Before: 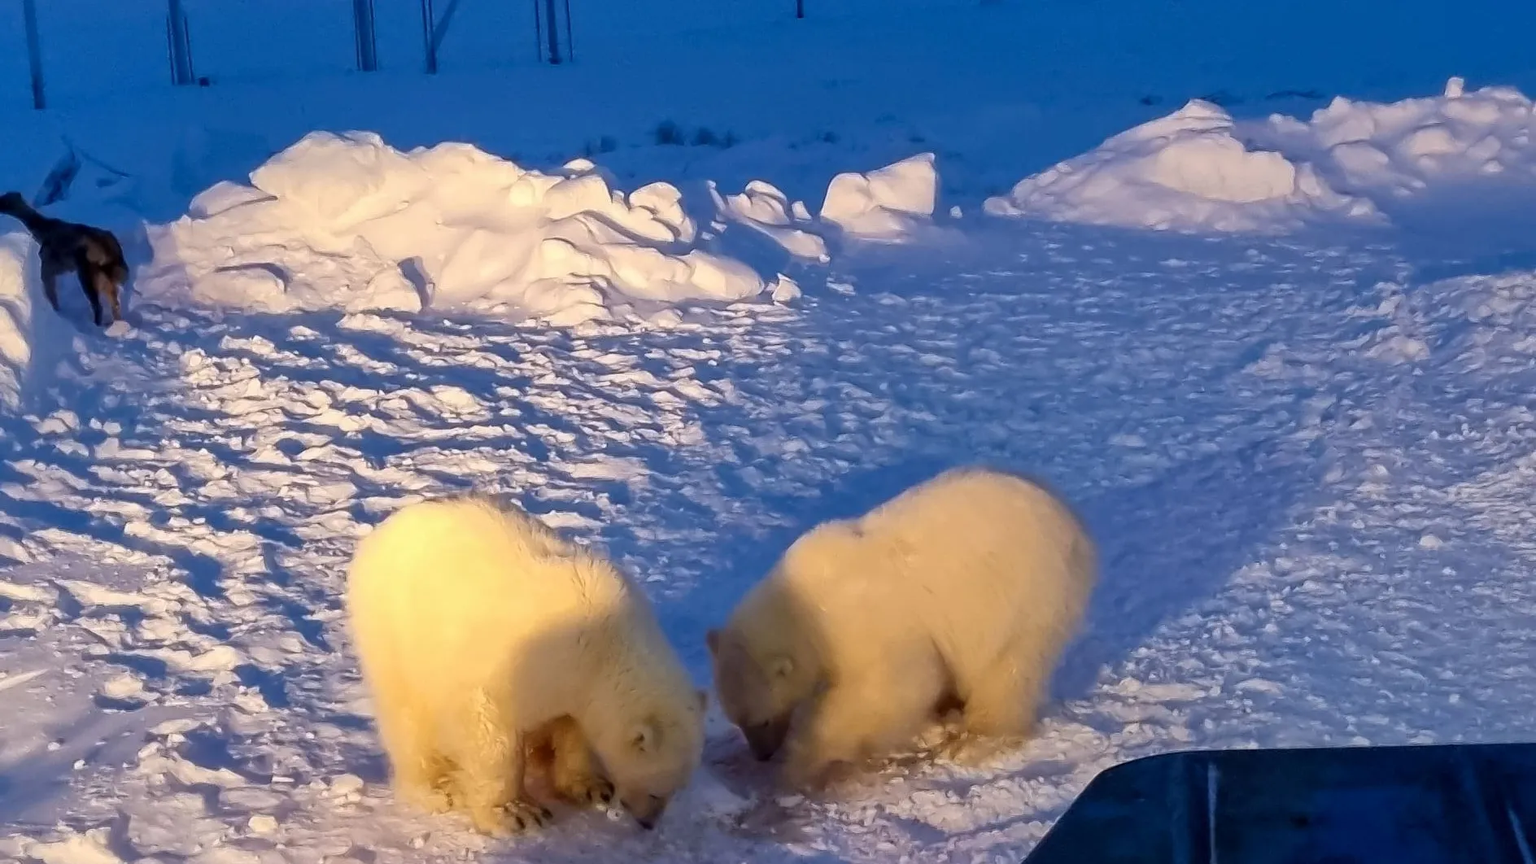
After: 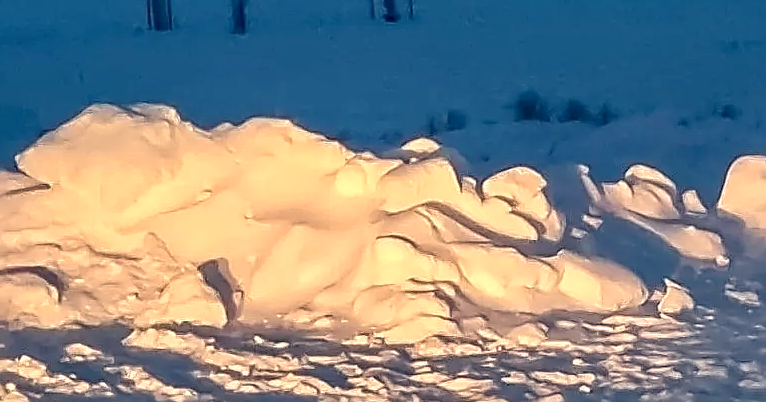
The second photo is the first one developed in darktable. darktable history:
shadows and highlights: shadows 37.27, highlights -28.18, soften with gaussian
local contrast: detail 130%
crop: left 15.452%, top 5.459%, right 43.956%, bottom 56.62%
white balance: red 1.138, green 0.996, blue 0.812
sharpen: radius 2.531, amount 0.628
